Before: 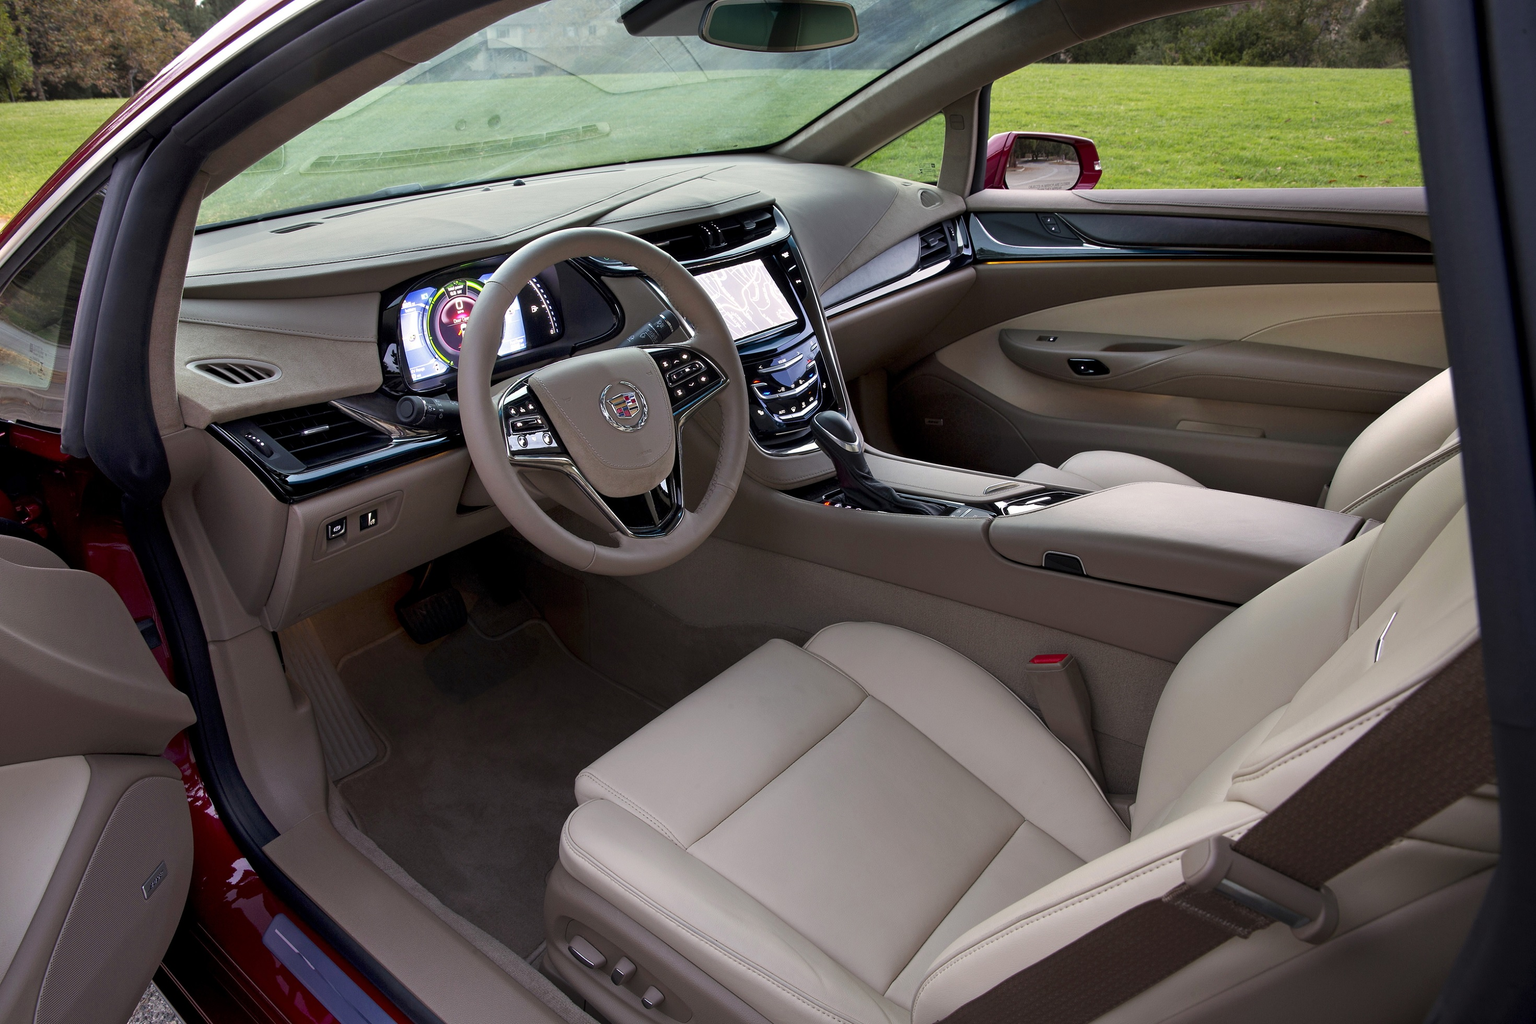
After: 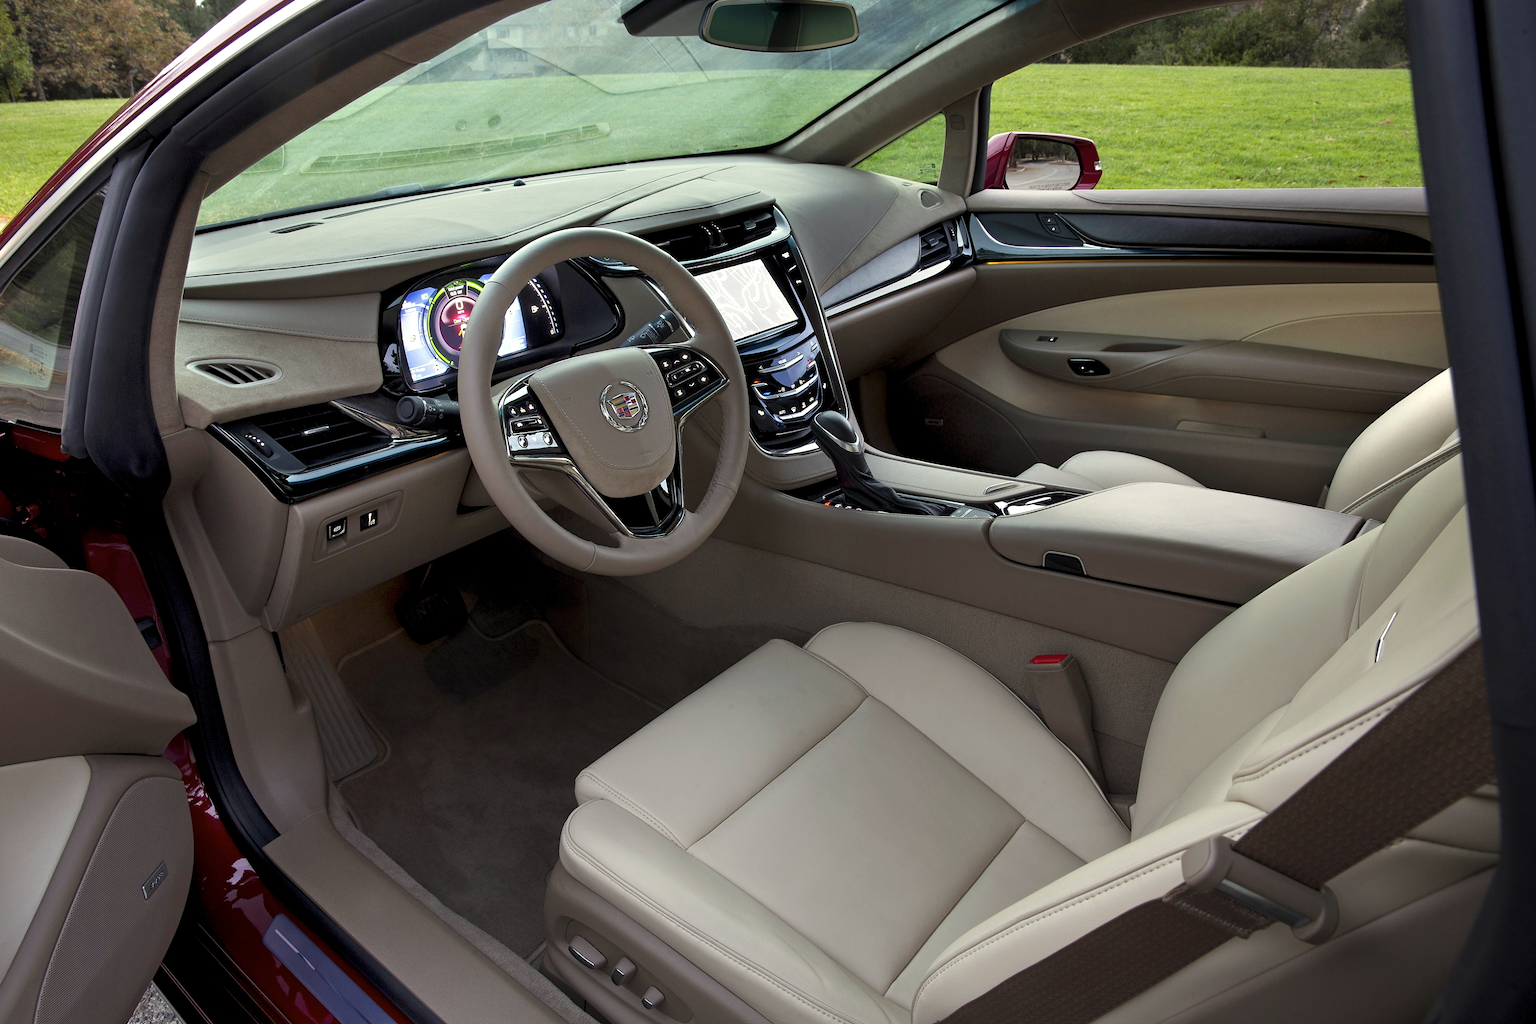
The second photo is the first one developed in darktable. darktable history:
color correction: highlights a* -4.8, highlights b* 5.04, saturation 0.958
tone equalizer: -7 EV 0.209 EV, -6 EV 0.135 EV, -5 EV 0.102 EV, -4 EV 0.048 EV, -2 EV -0.021 EV, -1 EV -0.025 EV, +0 EV -0.049 EV
levels: levels [0.016, 0.484, 0.953]
